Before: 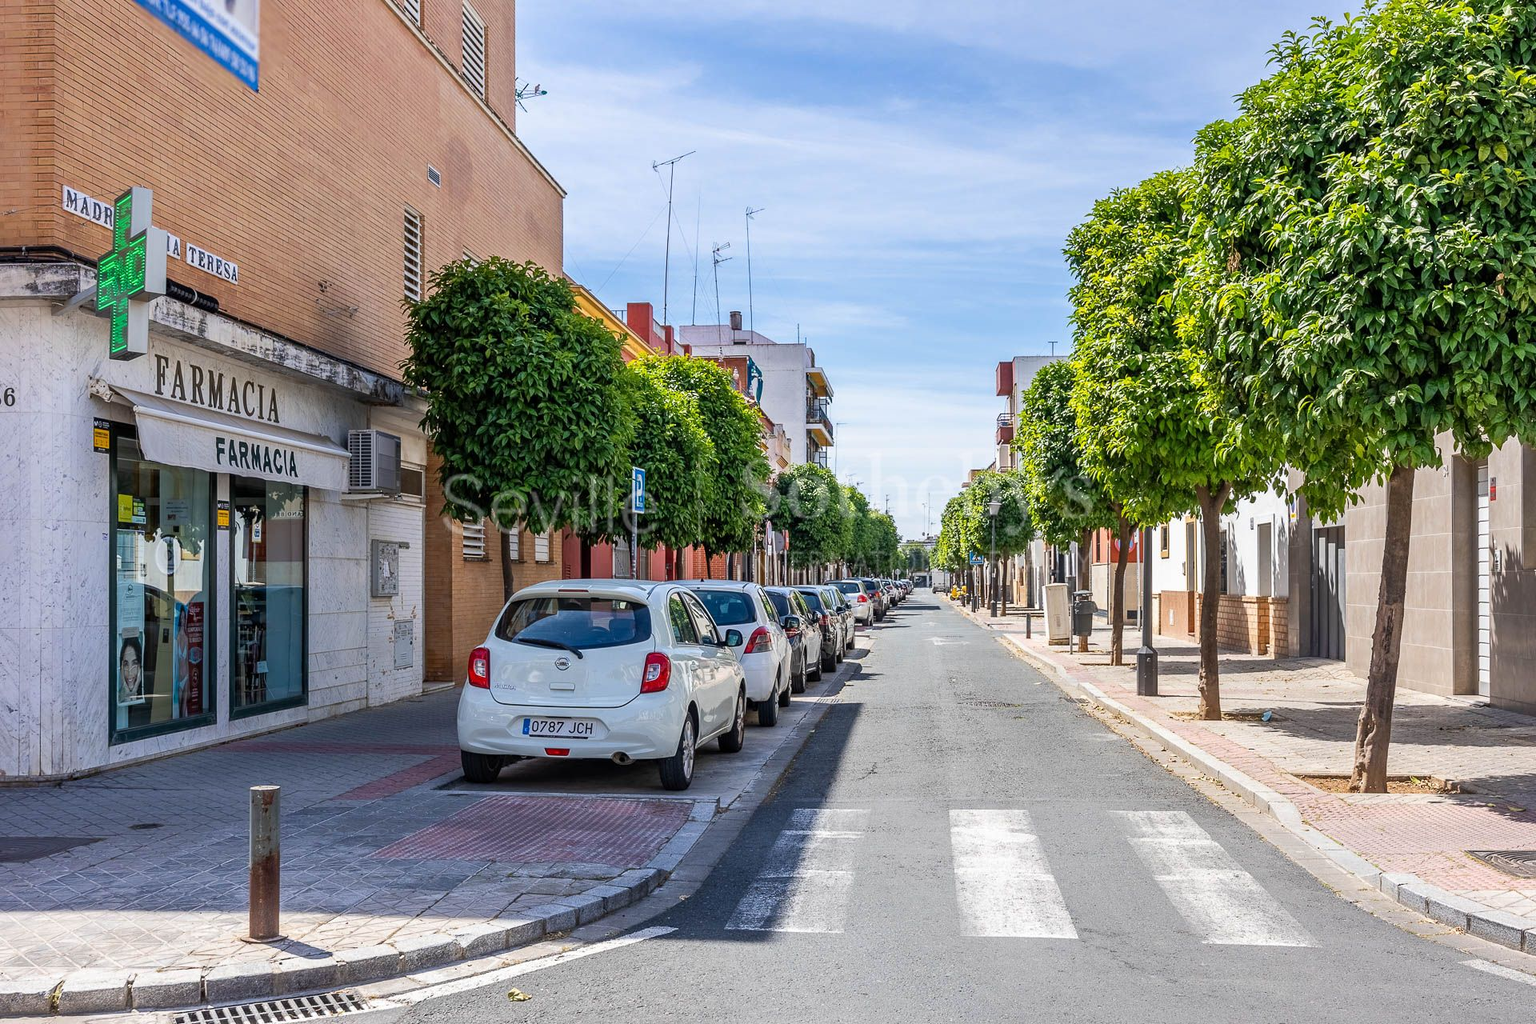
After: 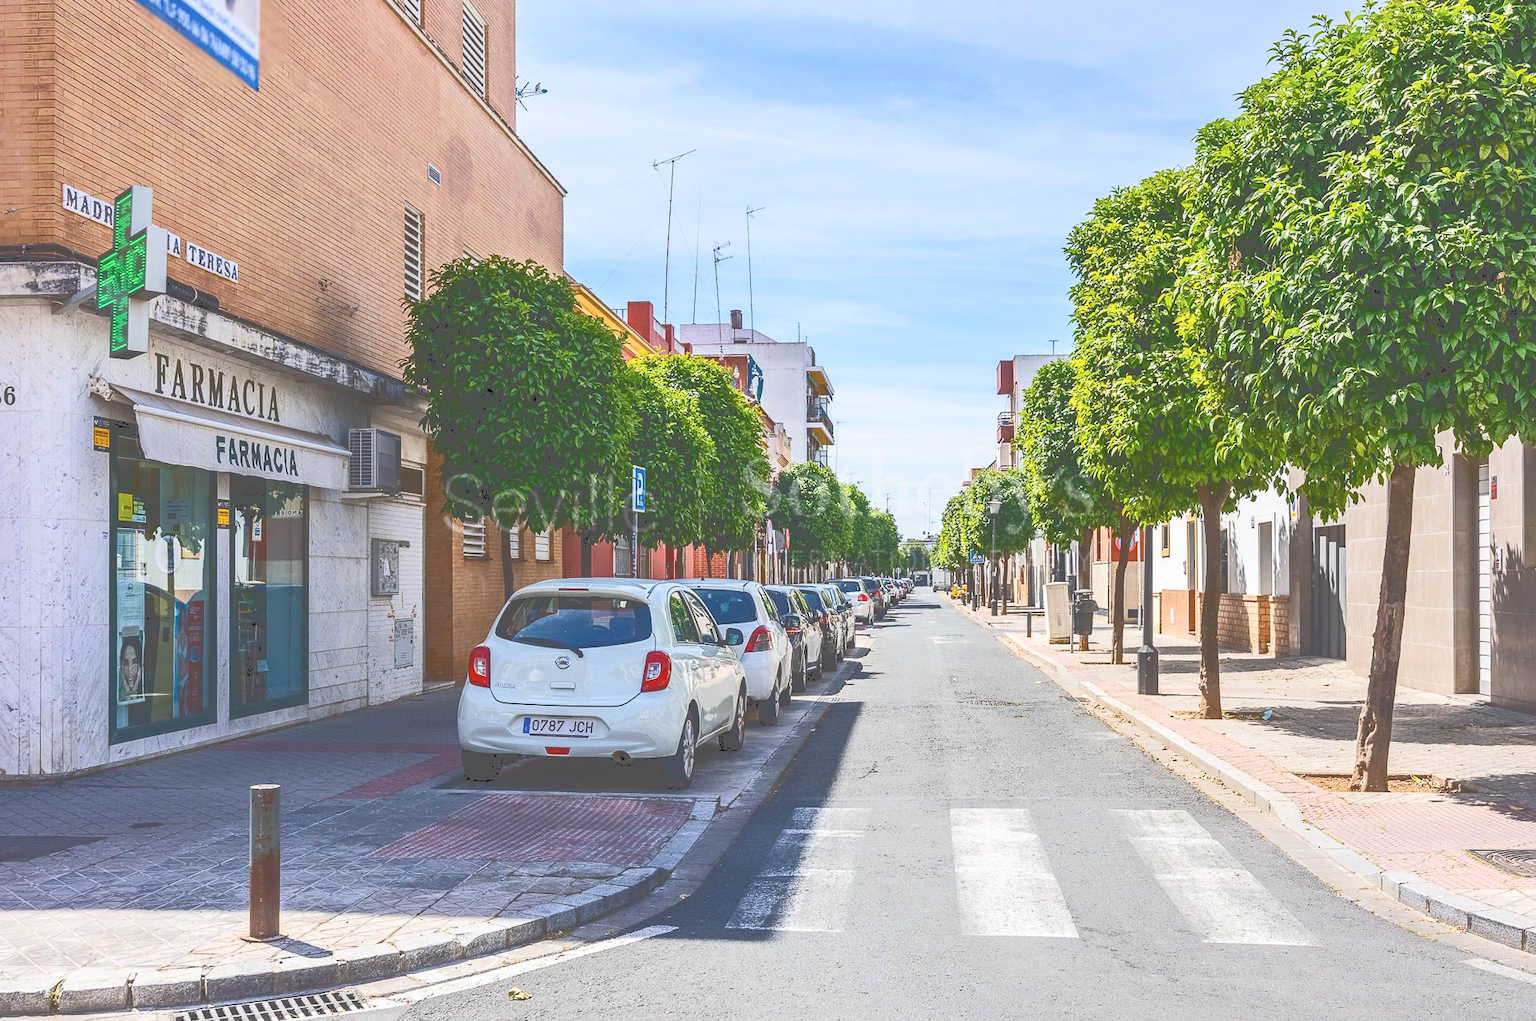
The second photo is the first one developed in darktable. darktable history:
crop: top 0.192%, bottom 0.093%
tone equalizer: on, module defaults
tone curve: curves: ch0 [(0, 0) (0.003, 0.334) (0.011, 0.338) (0.025, 0.338) (0.044, 0.338) (0.069, 0.339) (0.1, 0.342) (0.136, 0.343) (0.177, 0.349) (0.224, 0.36) (0.277, 0.385) (0.335, 0.42) (0.399, 0.465) (0.468, 0.535) (0.543, 0.632) (0.623, 0.73) (0.709, 0.814) (0.801, 0.879) (0.898, 0.935) (1, 1)], color space Lab, independent channels, preserve colors none
